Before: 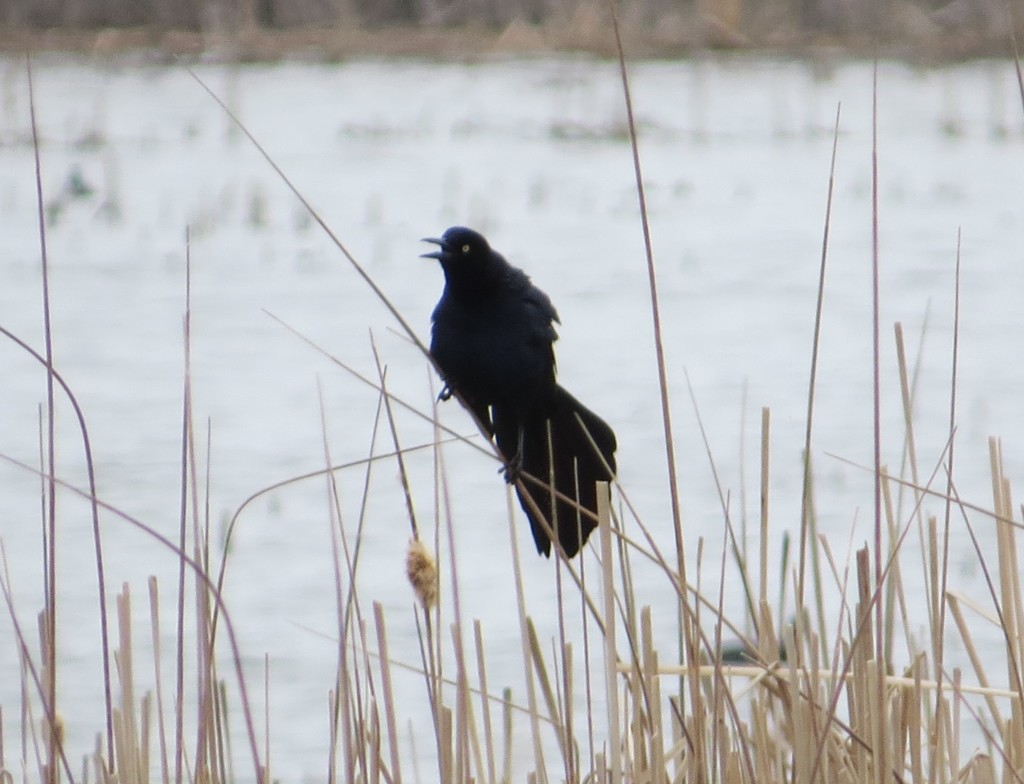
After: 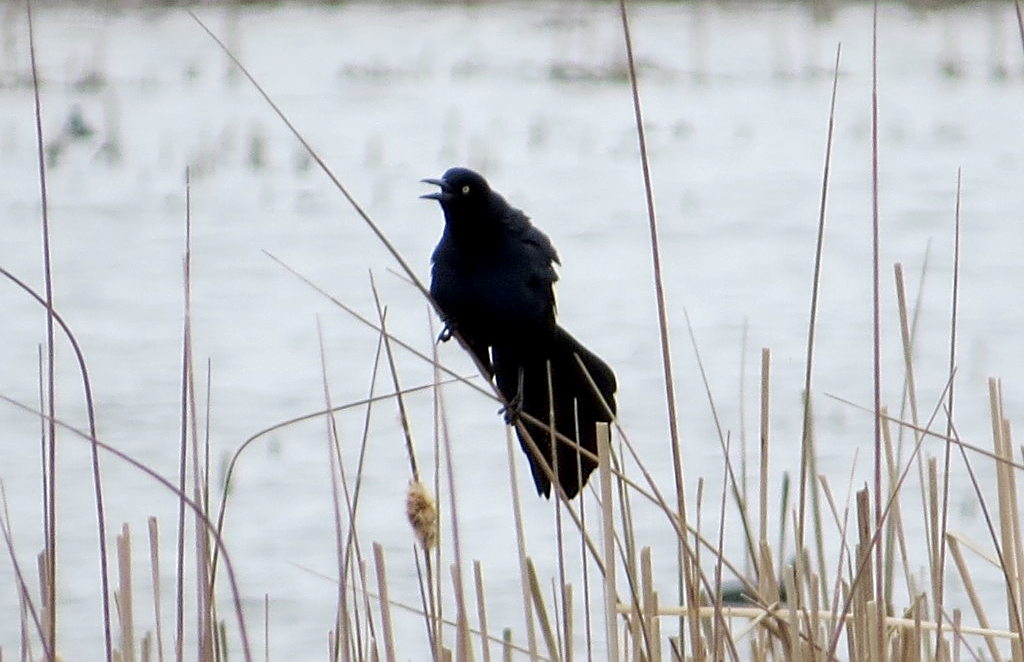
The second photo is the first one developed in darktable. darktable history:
crop: top 7.574%, bottom 7.937%
exposure: black level correction 0.005, exposure 0.015 EV, compensate highlight preservation false
sharpen: on, module defaults
local contrast: highlights 105%, shadows 101%, detail 131%, midtone range 0.2
